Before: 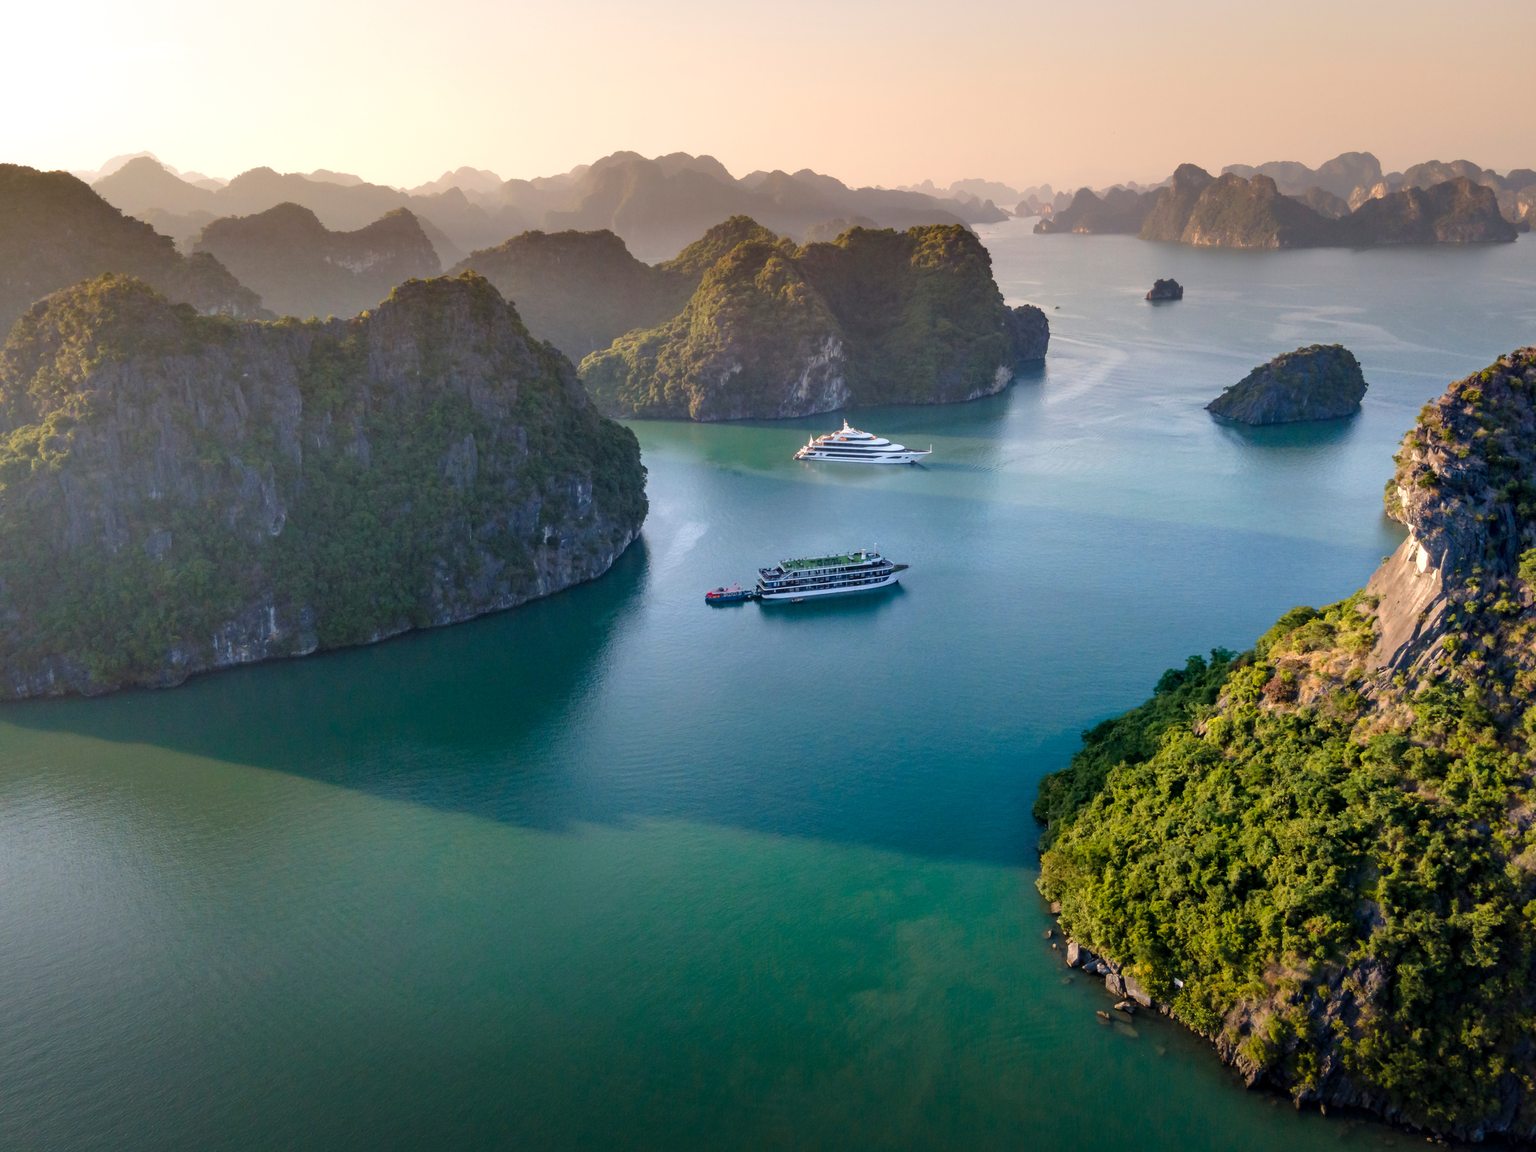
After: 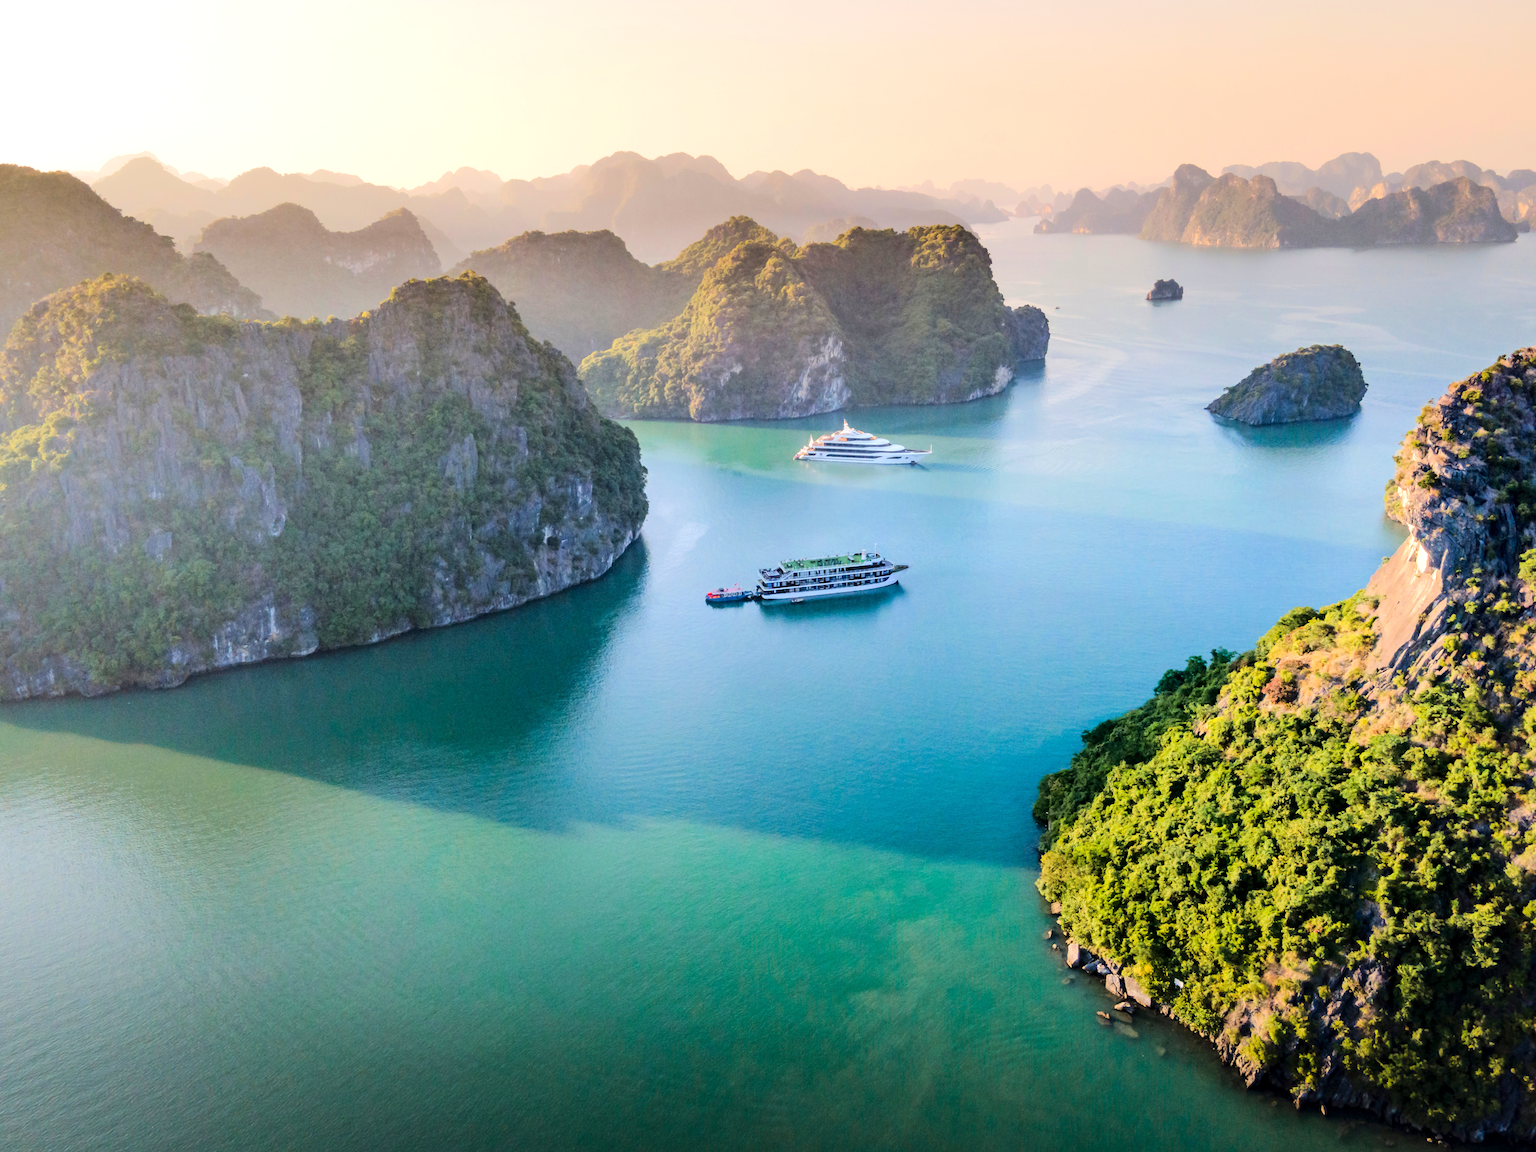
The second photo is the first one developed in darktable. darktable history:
tone equalizer: -7 EV 0.147 EV, -6 EV 0.589 EV, -5 EV 1.18 EV, -4 EV 1.36 EV, -3 EV 1.18 EV, -2 EV 0.6 EV, -1 EV 0.161 EV, edges refinement/feathering 500, mask exposure compensation -1.57 EV, preserve details no
